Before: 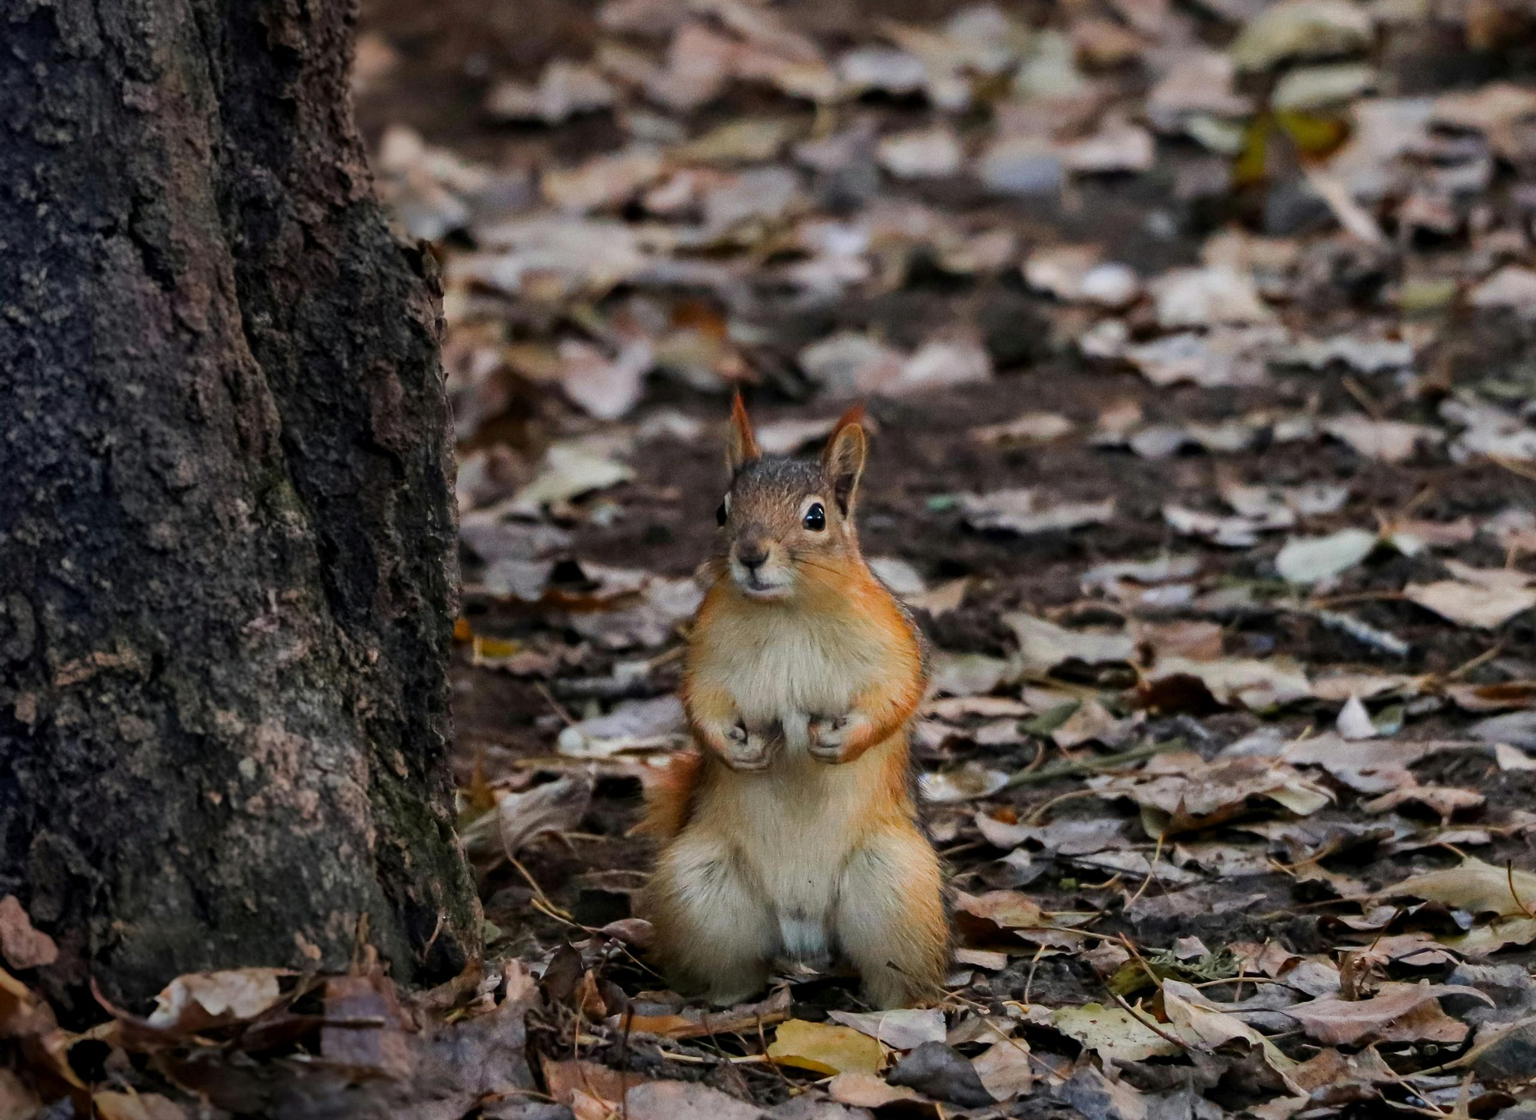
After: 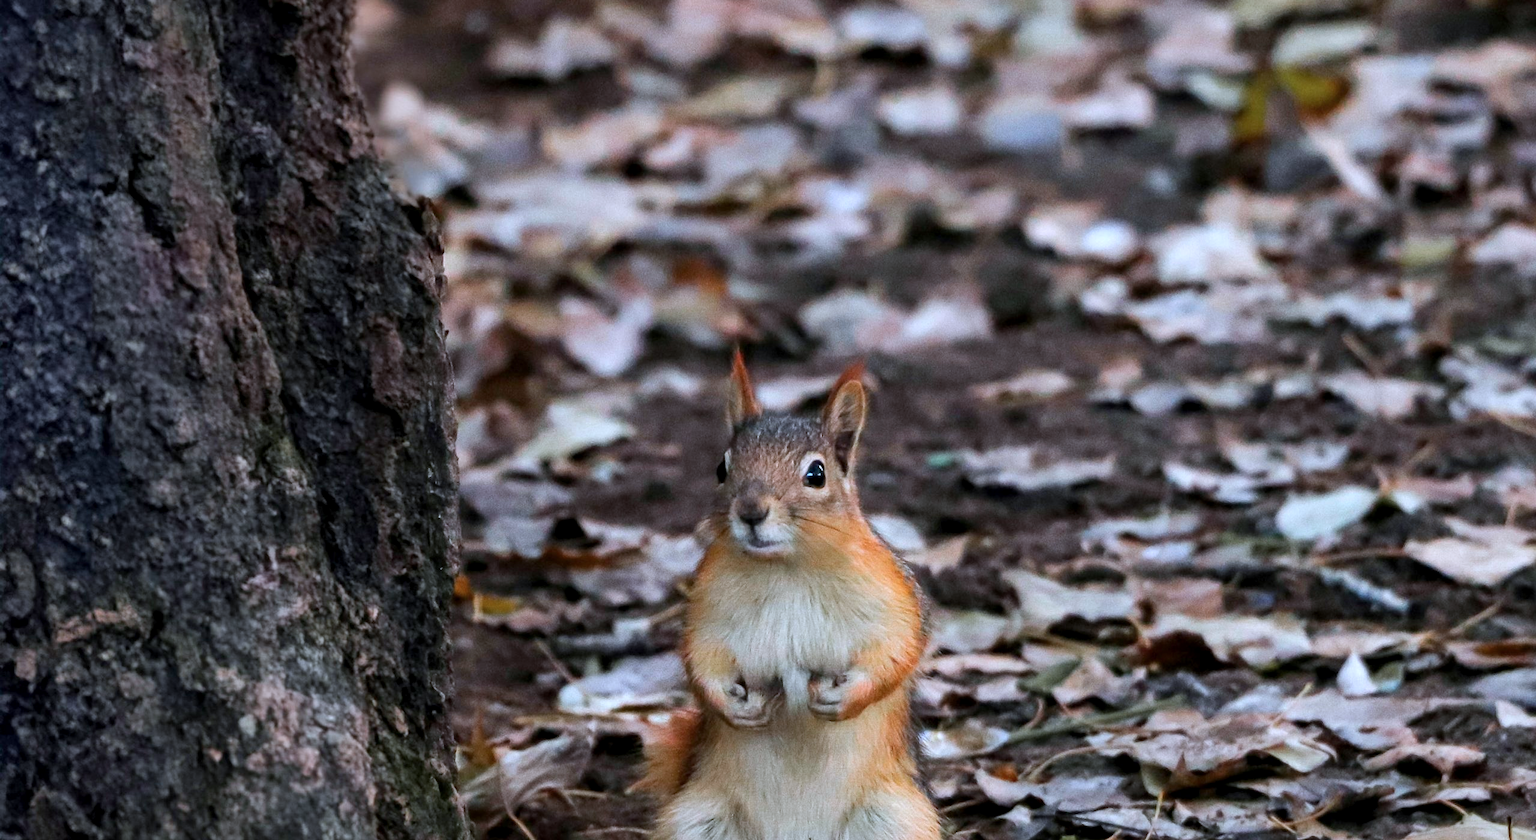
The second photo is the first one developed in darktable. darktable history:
color correction: highlights a* -2.24, highlights b* -18.1
exposure: black level correction 0.001, exposure 0.5 EV, compensate exposure bias true, compensate highlight preservation false
crop: top 3.857%, bottom 21.132%
